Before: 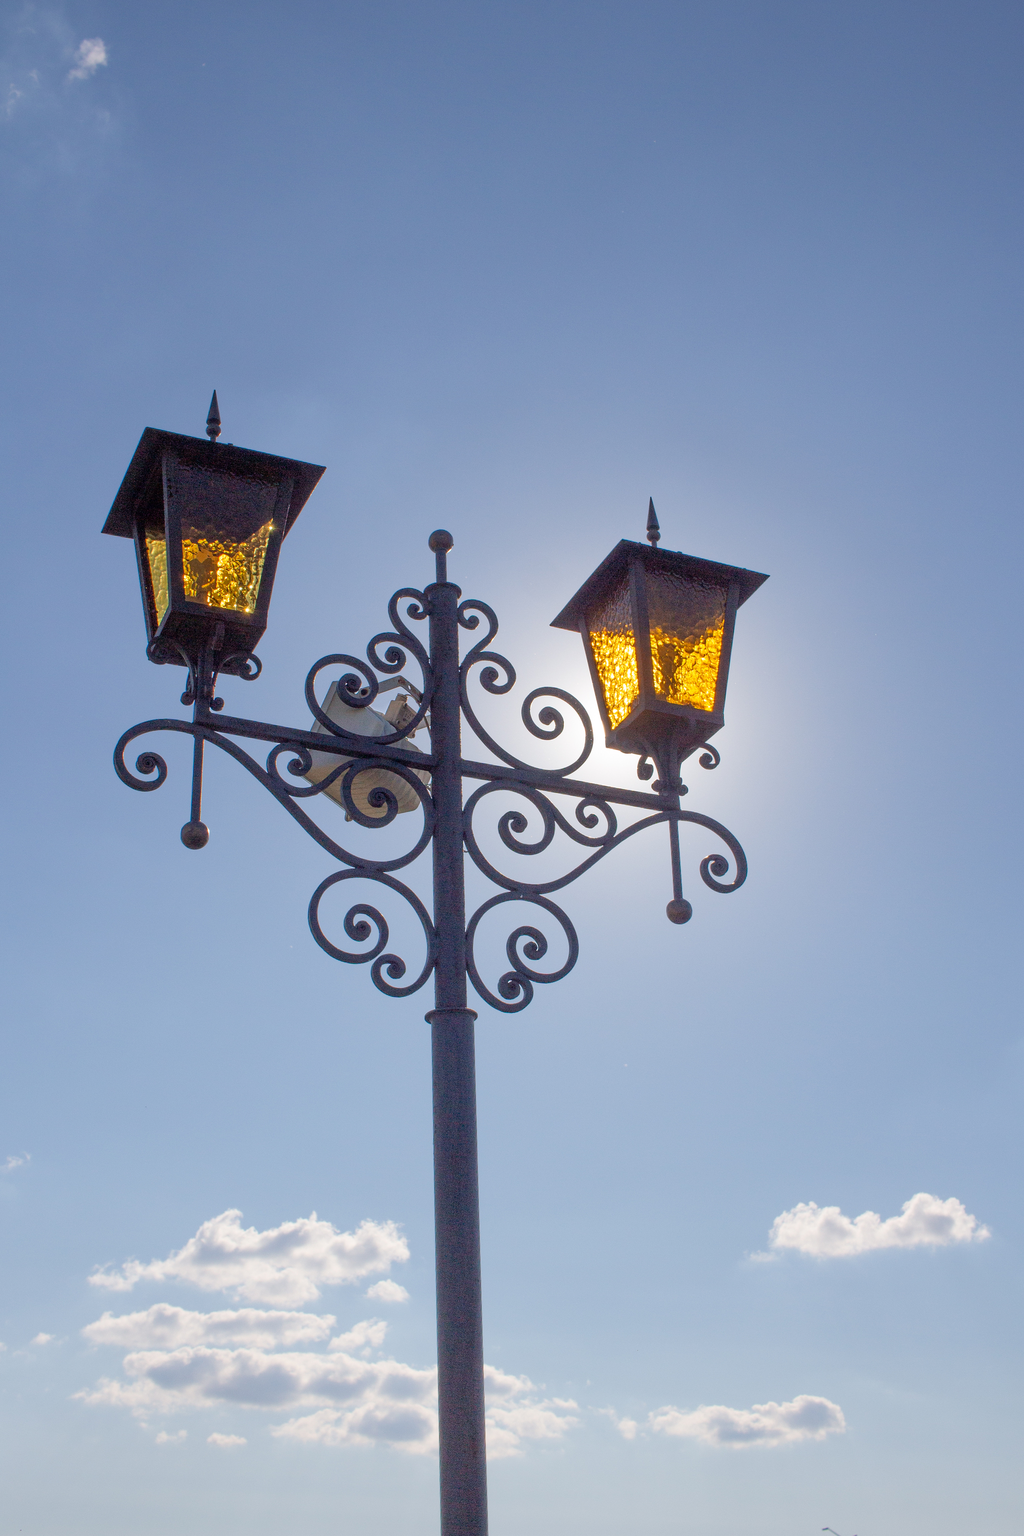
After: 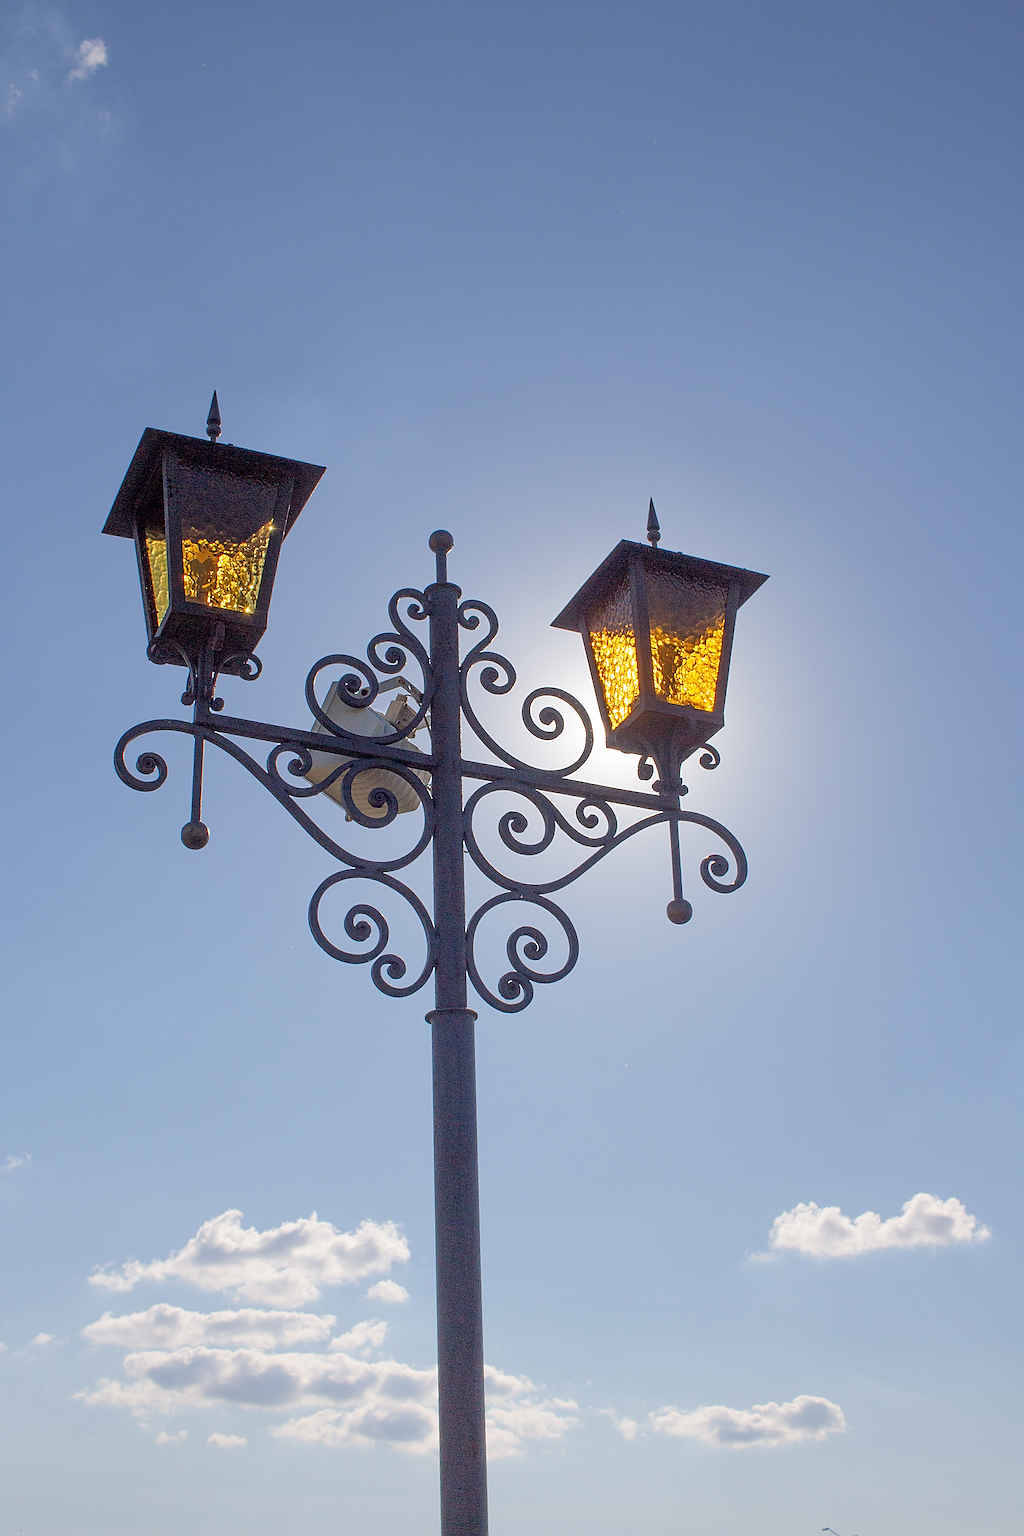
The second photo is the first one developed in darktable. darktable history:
sharpen: amount 0.748
